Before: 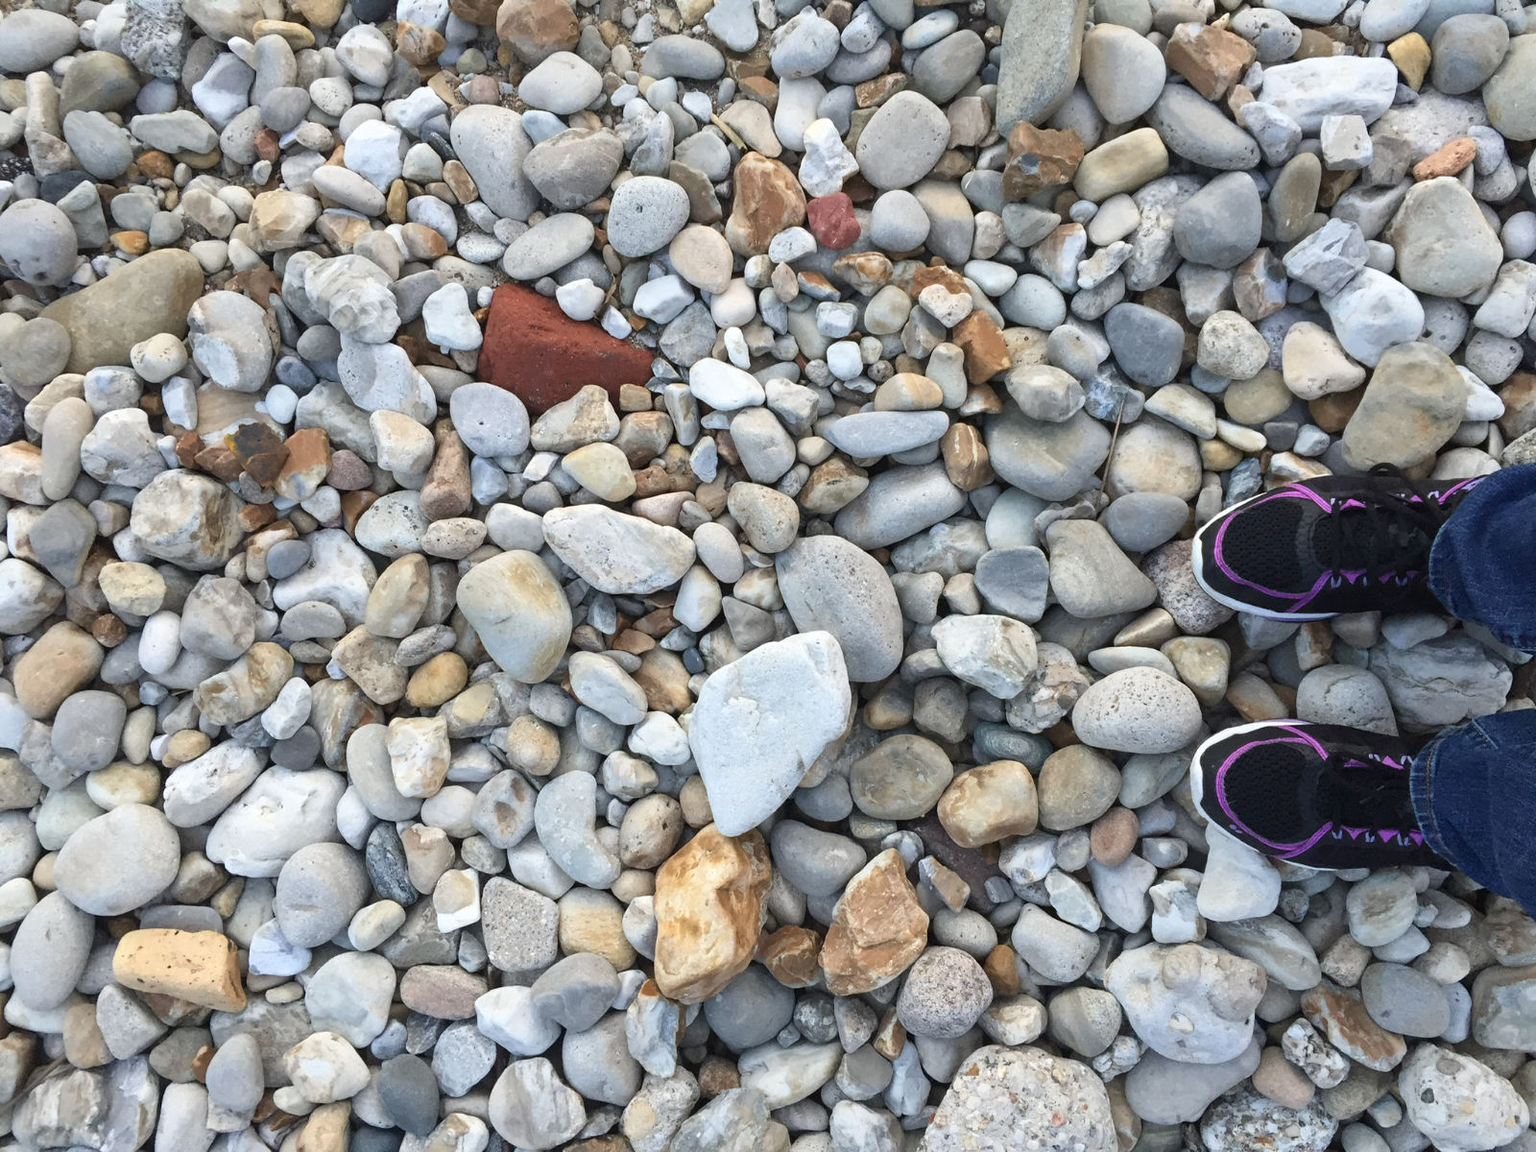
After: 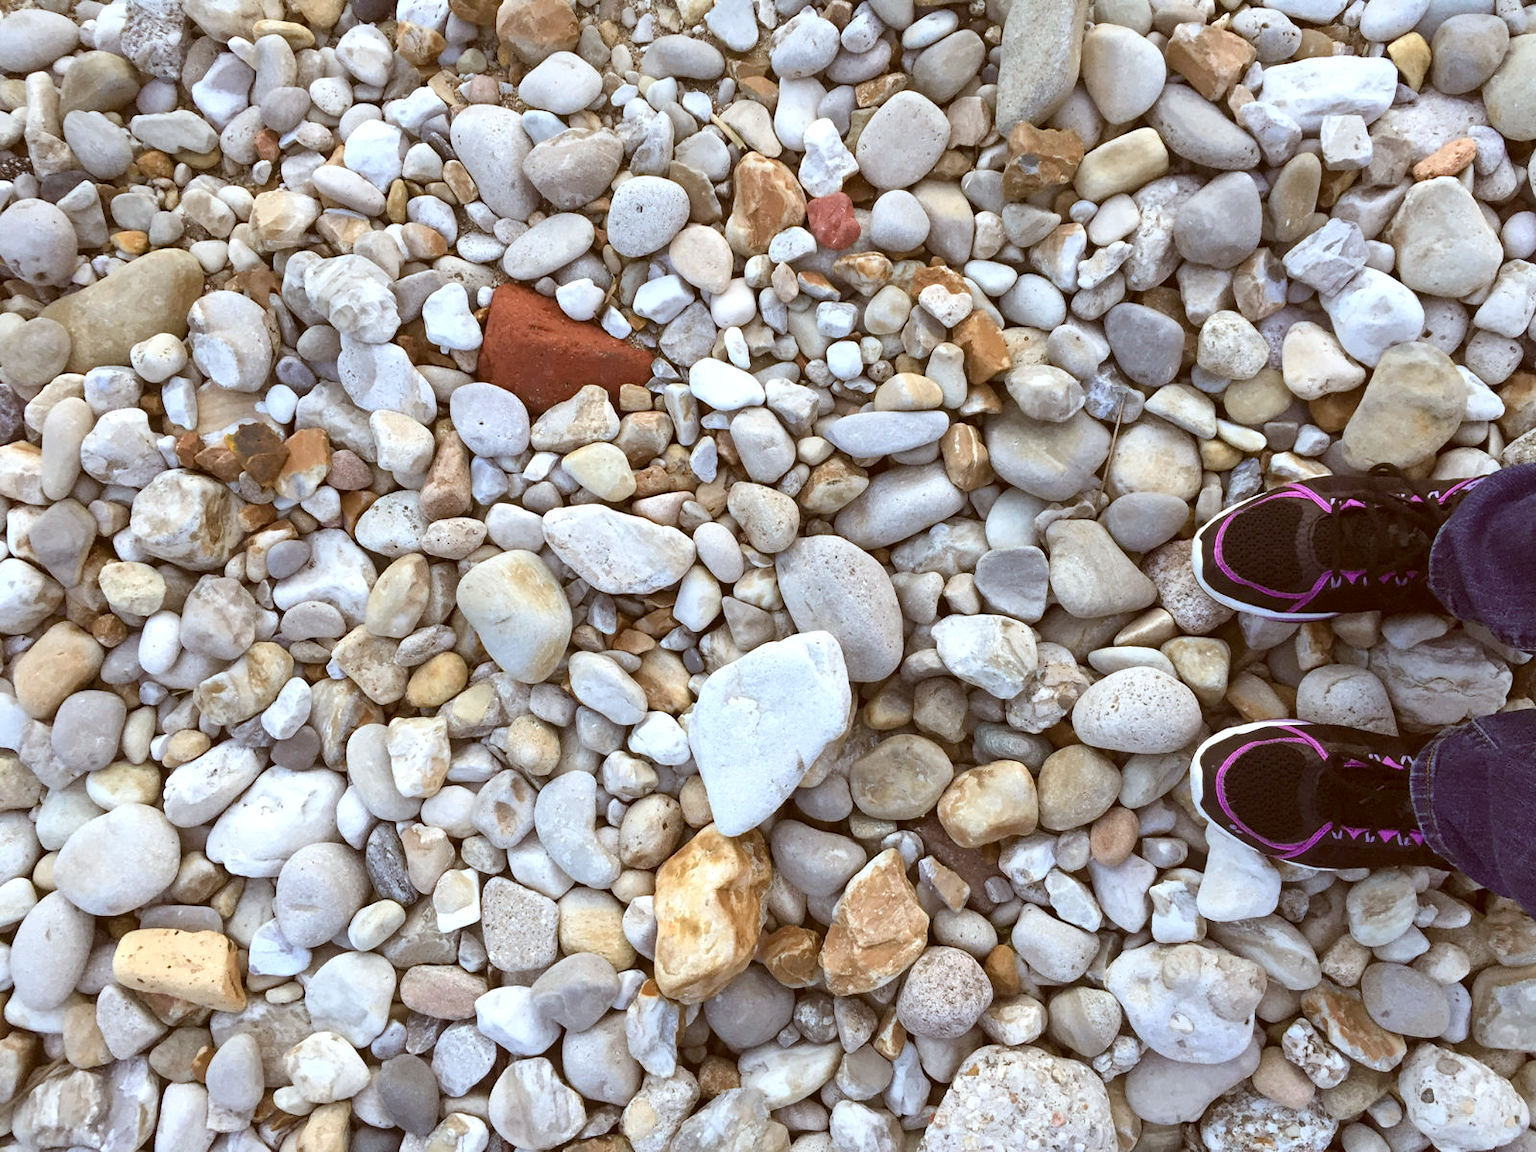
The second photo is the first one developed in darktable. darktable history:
exposure: exposure 0.22 EV, compensate exposure bias true, compensate highlight preservation false
color correction: highlights a* -6.27, highlights b* 9.11, shadows a* 10.07, shadows b* 23.42
color calibration: illuminant custom, x 0.363, y 0.386, temperature 4521.84 K
